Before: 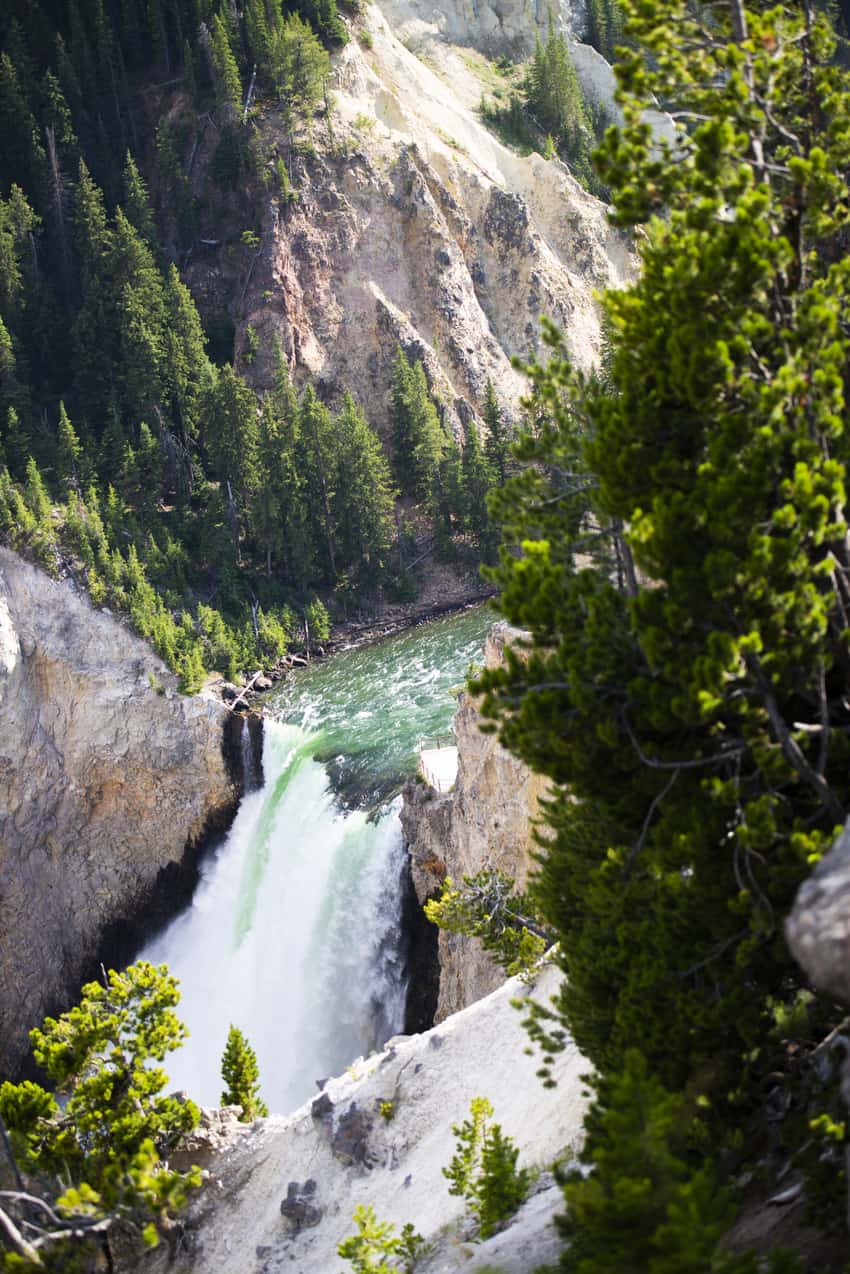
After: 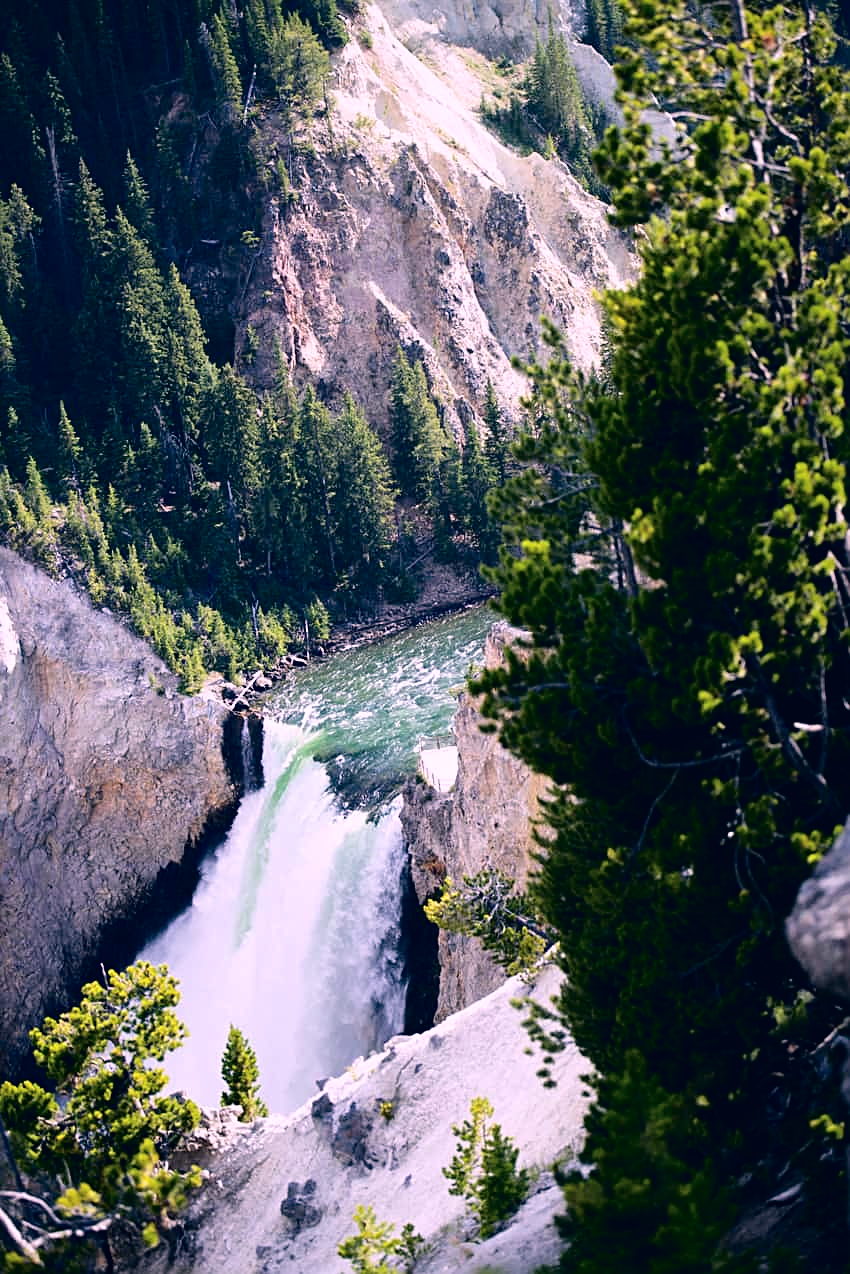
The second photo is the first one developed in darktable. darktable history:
sharpen: on, module defaults
white balance: red 0.967, blue 1.119, emerald 0.756
fill light: exposure -2 EV, width 8.6
color correction: highlights a* 14.46, highlights b* 5.85, shadows a* -5.53, shadows b* -15.24, saturation 0.85
